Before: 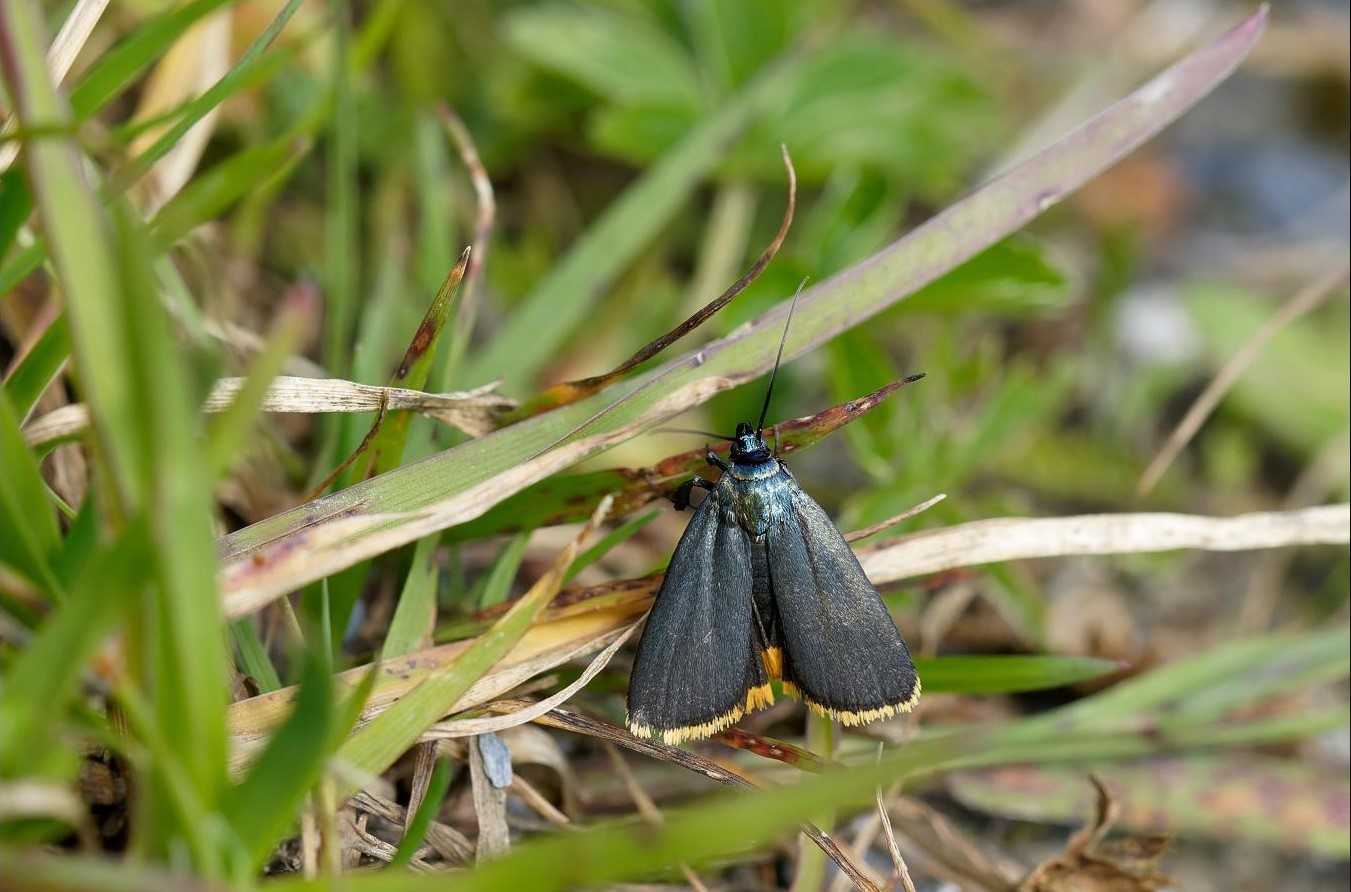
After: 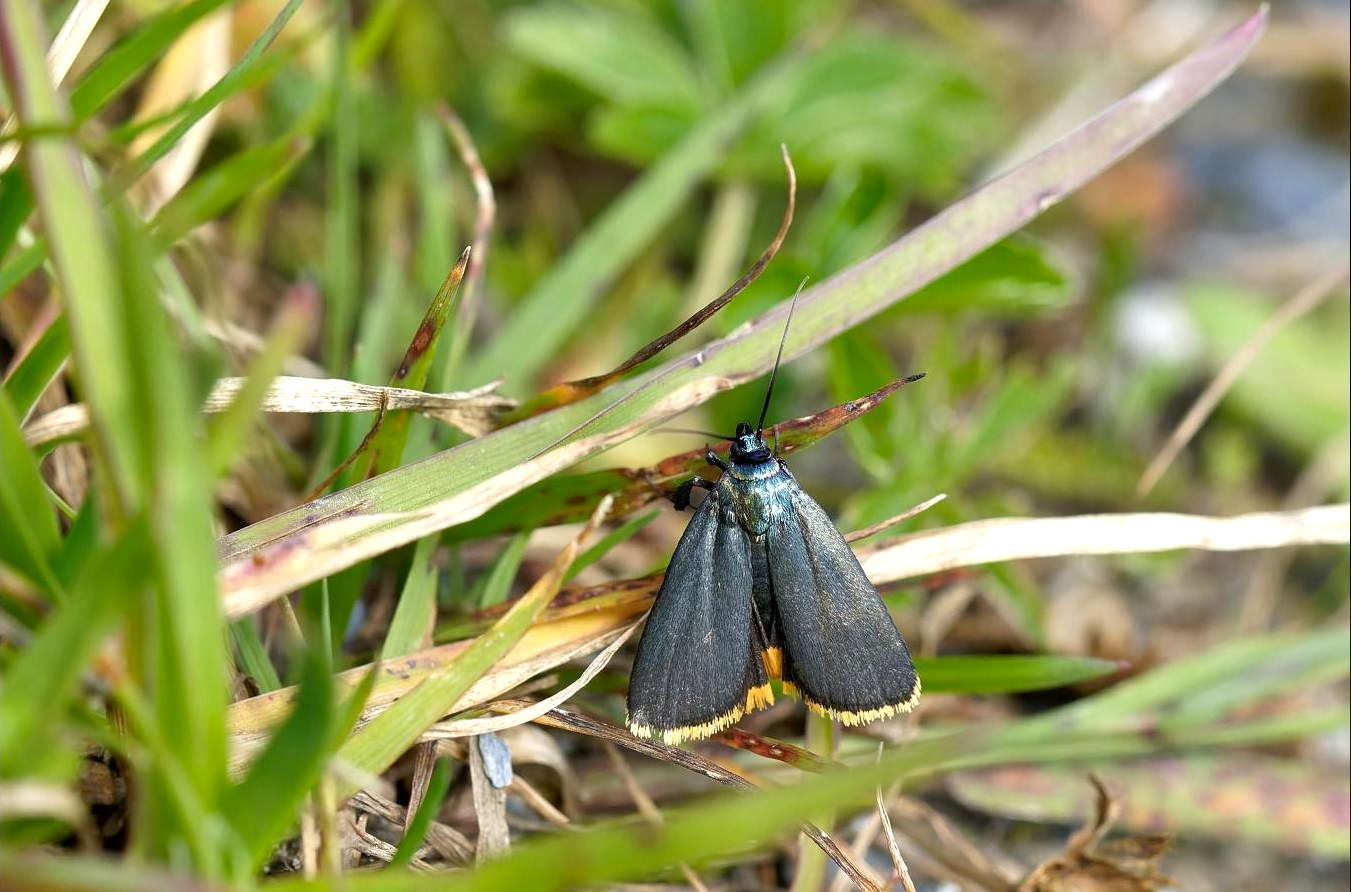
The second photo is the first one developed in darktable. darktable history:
exposure: black level correction 0.001, exposure 0.5 EV, compensate exposure bias true, compensate highlight preservation false
shadows and highlights: low approximation 0.01, soften with gaussian
